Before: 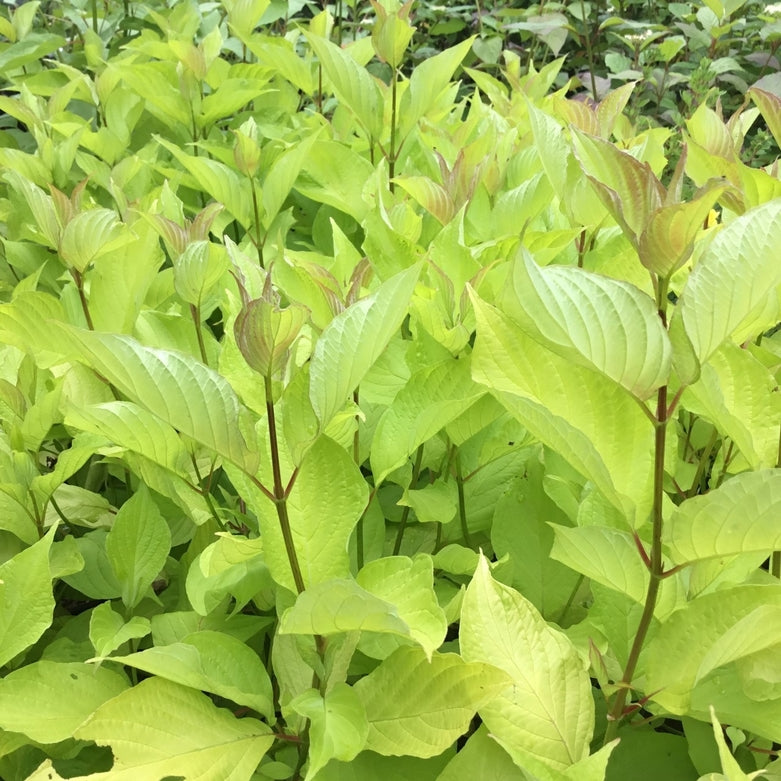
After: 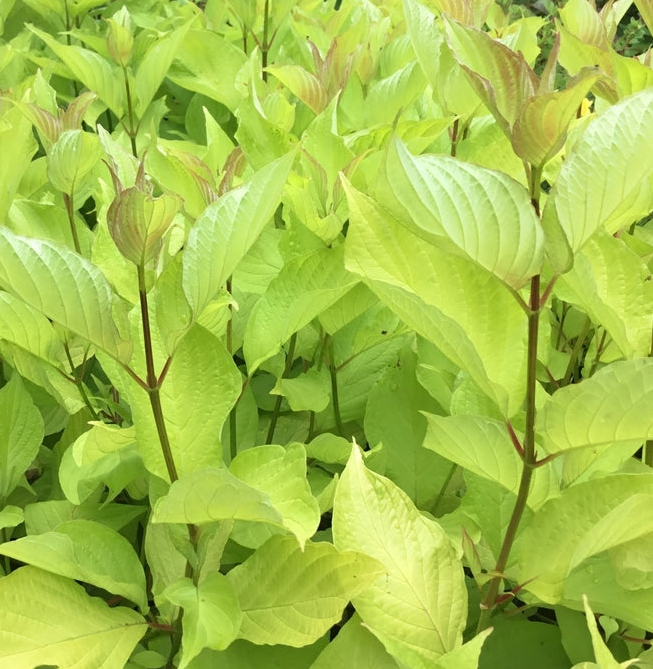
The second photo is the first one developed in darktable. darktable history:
velvia: on, module defaults
crop: left 16.315%, top 14.246%
